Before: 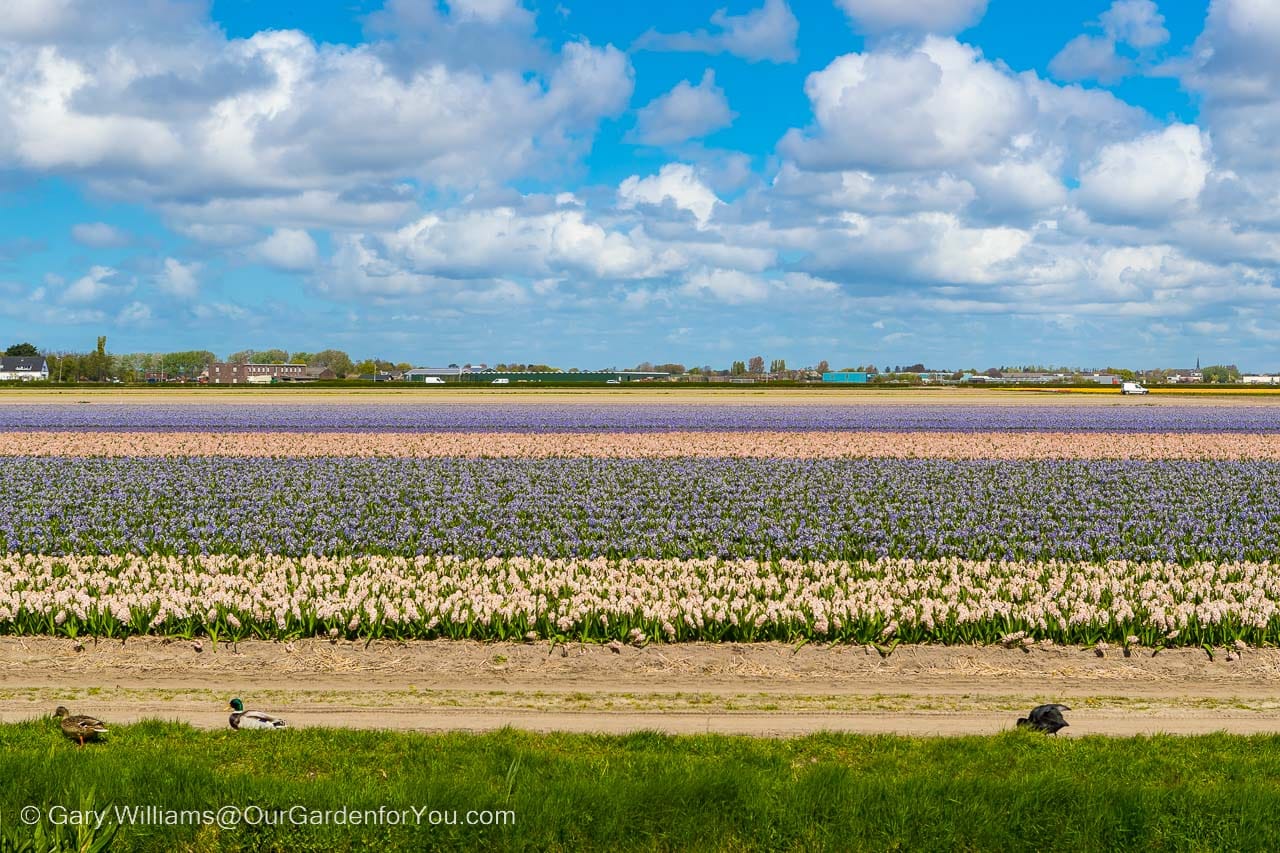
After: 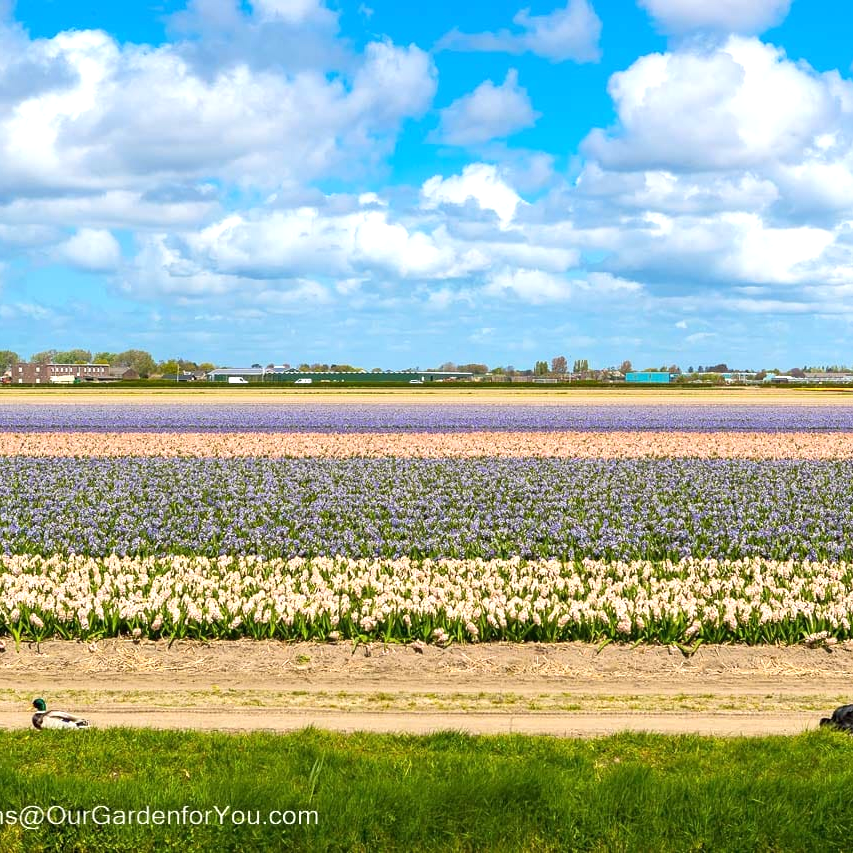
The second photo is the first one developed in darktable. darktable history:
crop: left 15.419%, right 17.914%
exposure: exposure 0.566 EV, compensate highlight preservation false
